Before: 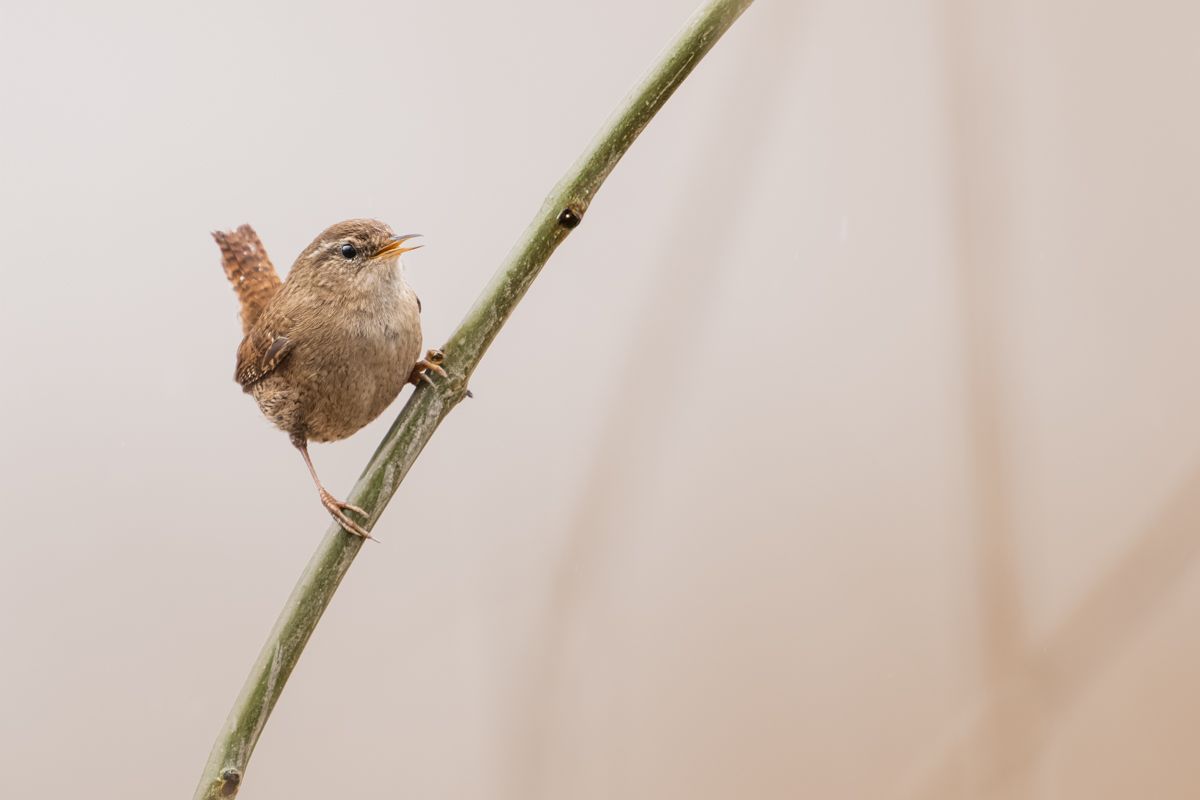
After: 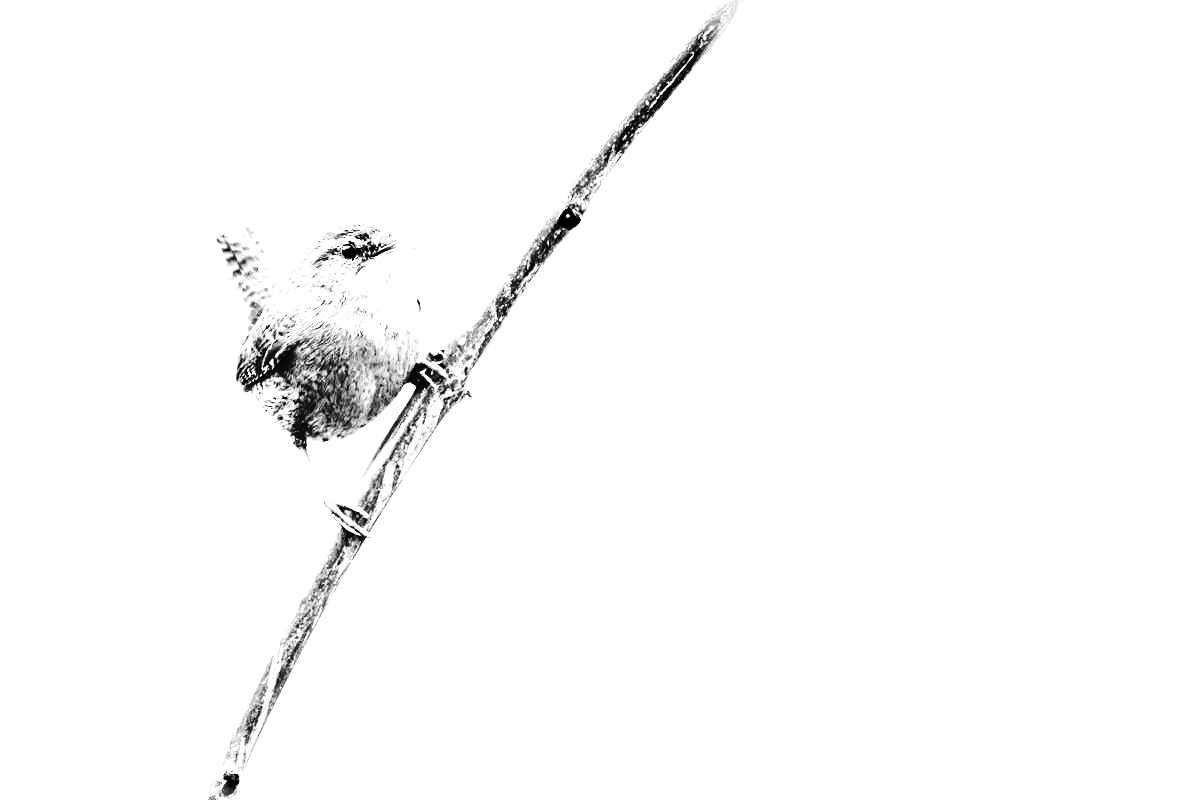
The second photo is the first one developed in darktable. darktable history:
color balance rgb: global offset › luminance -0.51%, perceptual saturation grading › global saturation 27.53%, perceptual saturation grading › highlights -25%, perceptual saturation grading › shadows 25%, perceptual brilliance grading › highlights 6.62%, perceptual brilliance grading › mid-tones 17.07%, perceptual brilliance grading › shadows -5.23%
contrast brightness saturation: contrast 0.53, brightness 0.47, saturation -1
shadows and highlights: radius 108.52, shadows 23.73, highlights -59.32, low approximation 0.01, soften with gaussian
exposure: exposure 0.74 EV, compensate highlight preservation false
levels: levels [0, 0.476, 0.951]
